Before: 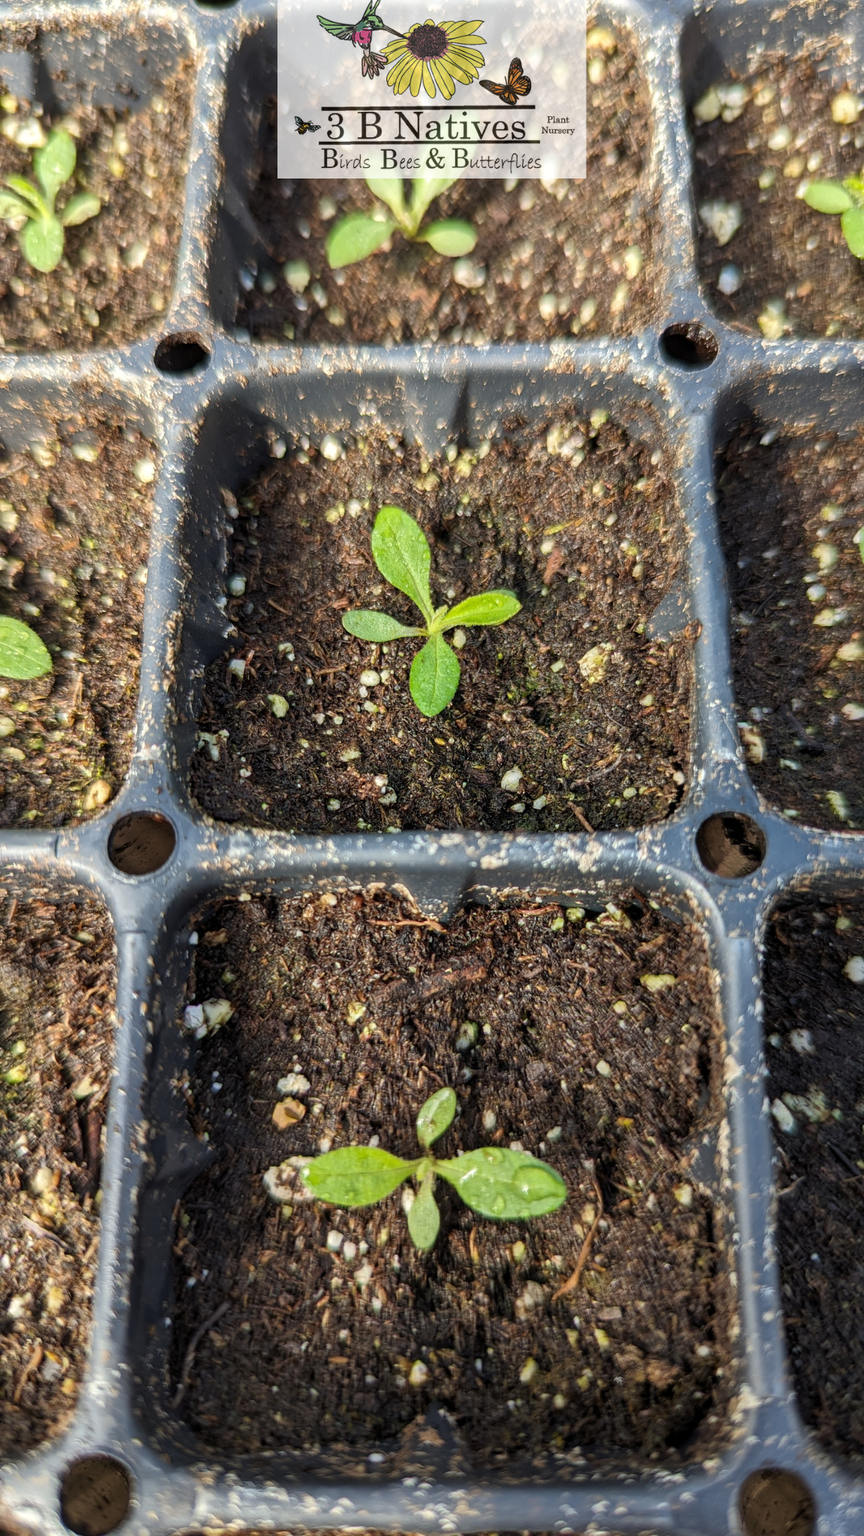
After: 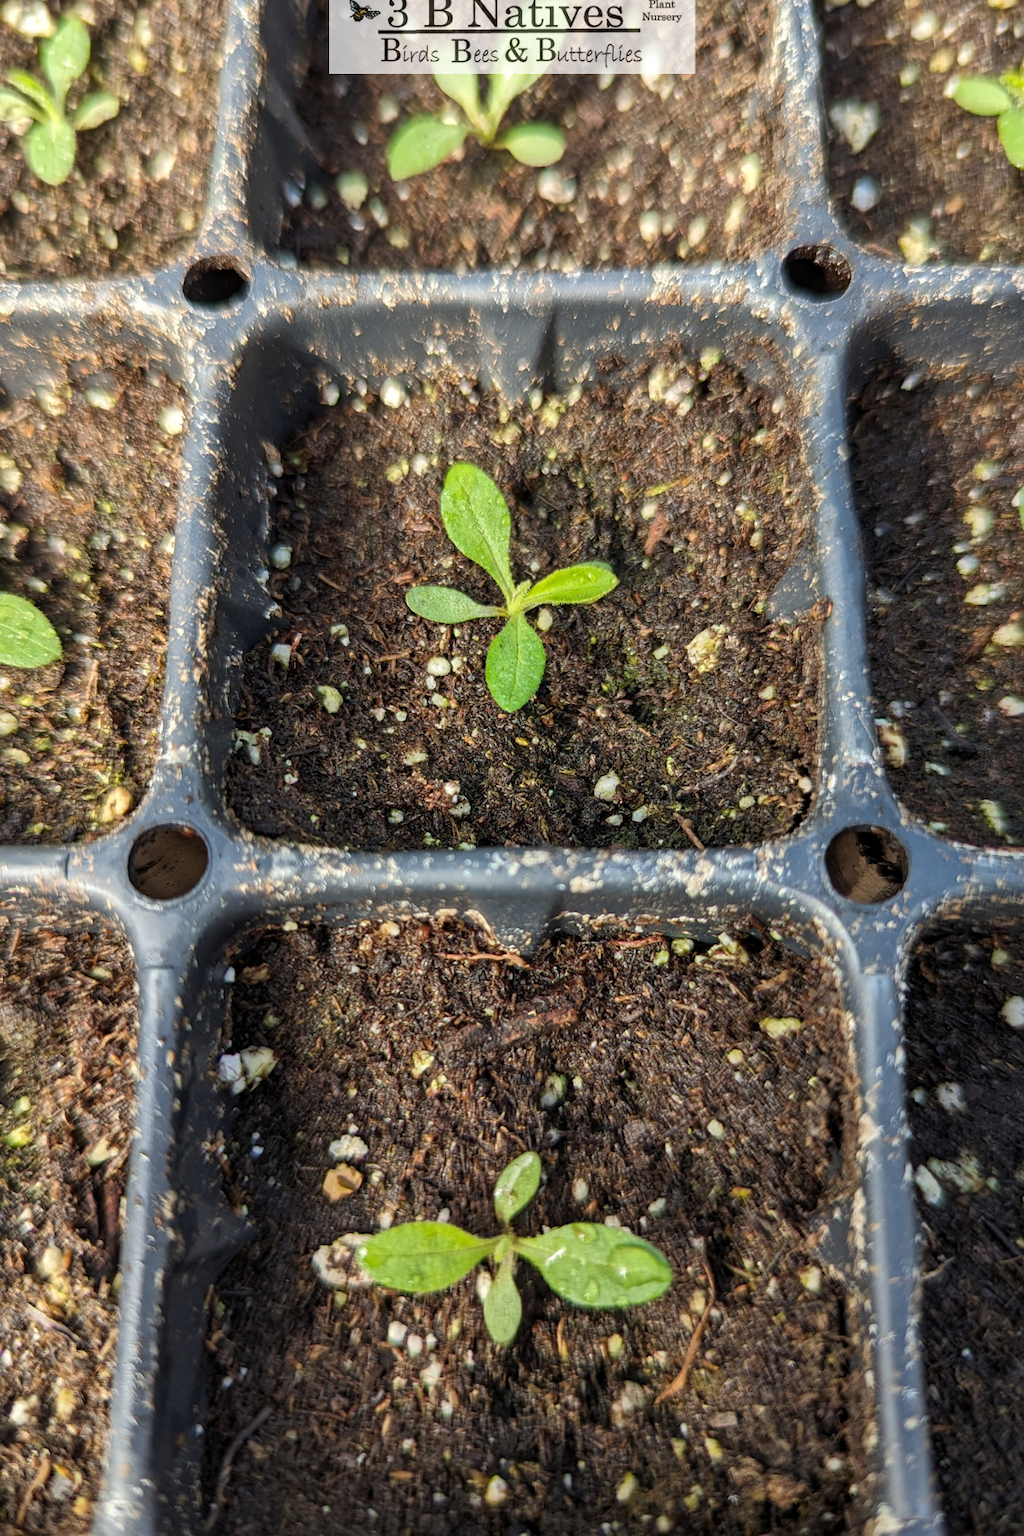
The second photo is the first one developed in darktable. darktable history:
crop: top 7.594%, bottom 8.067%
